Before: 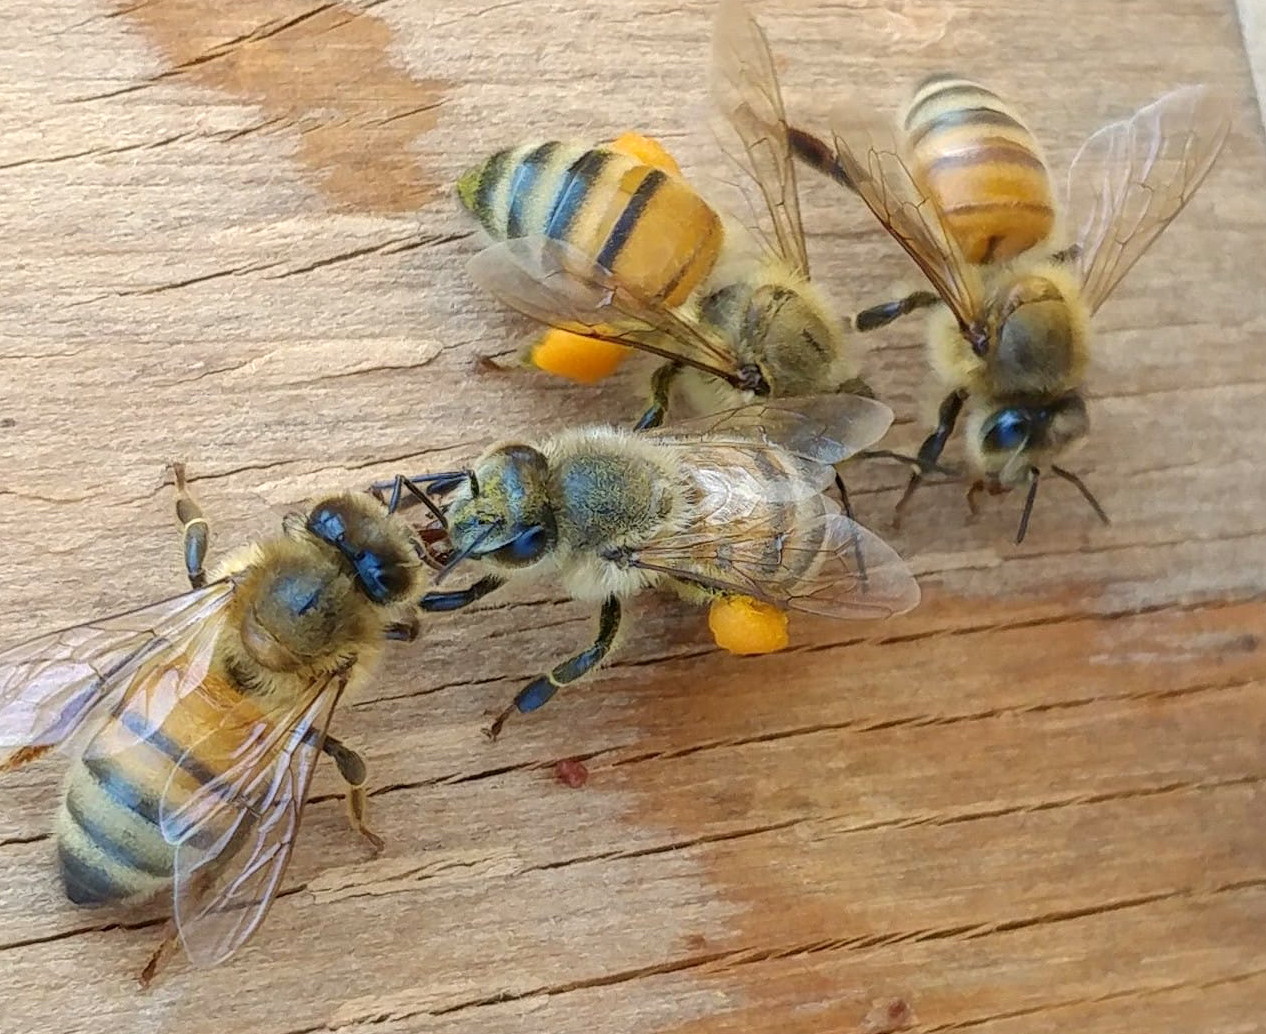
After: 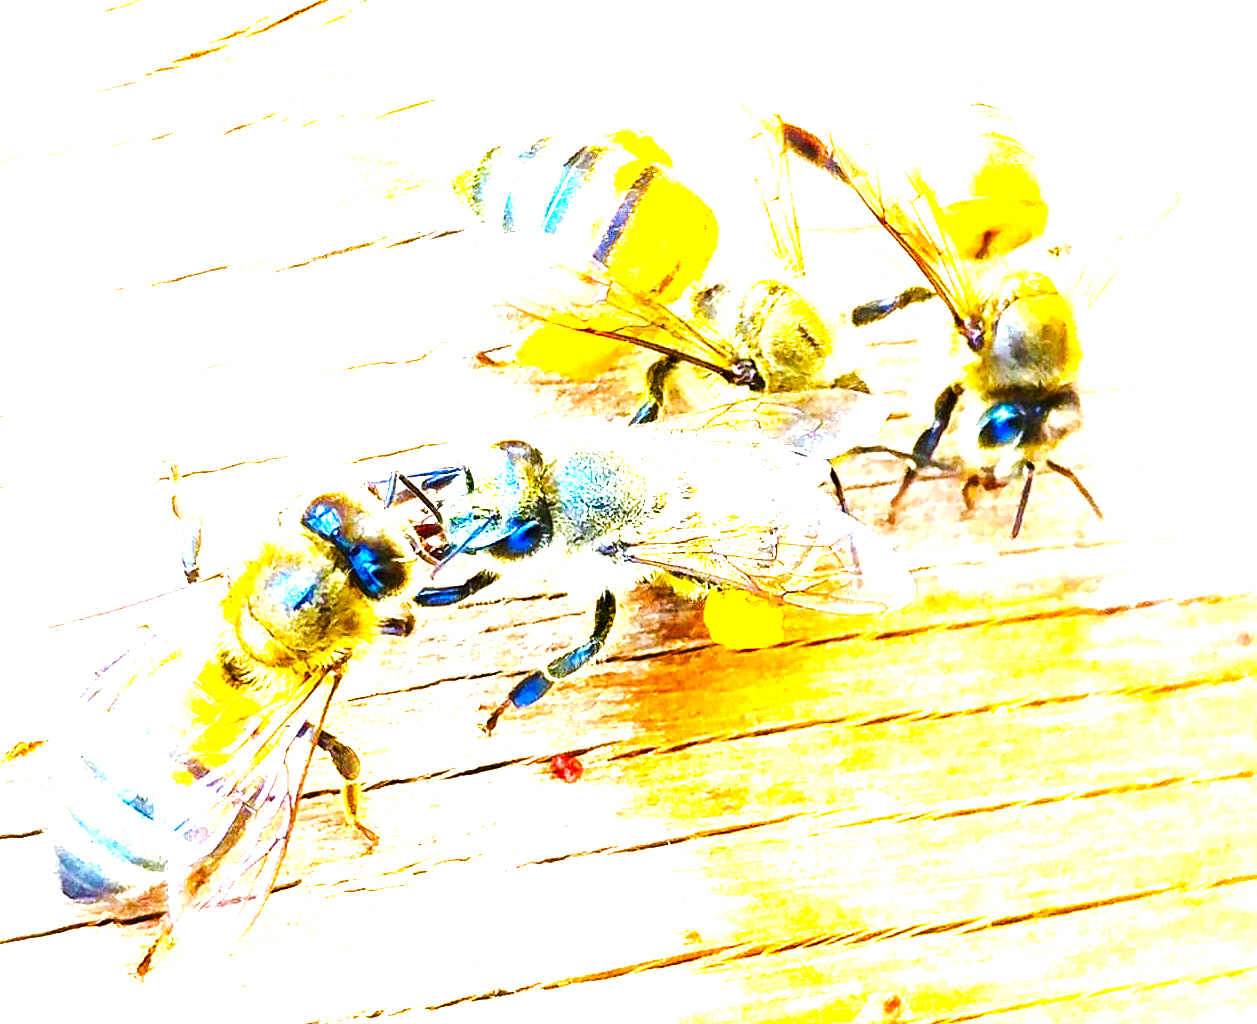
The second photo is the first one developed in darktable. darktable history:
base curve: curves: ch0 [(0, 0) (0.028, 0.03) (0.121, 0.232) (0.46, 0.748) (0.859, 0.968) (1, 1)], preserve colors none
color balance rgb: linear chroma grading › global chroma 9%, perceptual saturation grading › global saturation 36%, perceptual saturation grading › shadows 35%, perceptual brilliance grading › global brilliance 15%, perceptual brilliance grading › shadows -35%, global vibrance 15%
white balance: red 0.967, blue 1.119, emerald 0.756
levels: levels [0.012, 0.367, 0.697]
exposure: black level correction 0, exposure 0.7 EV, compensate exposure bias true, compensate highlight preservation false
crop: left 0.434%, top 0.485%, right 0.244%, bottom 0.386%
